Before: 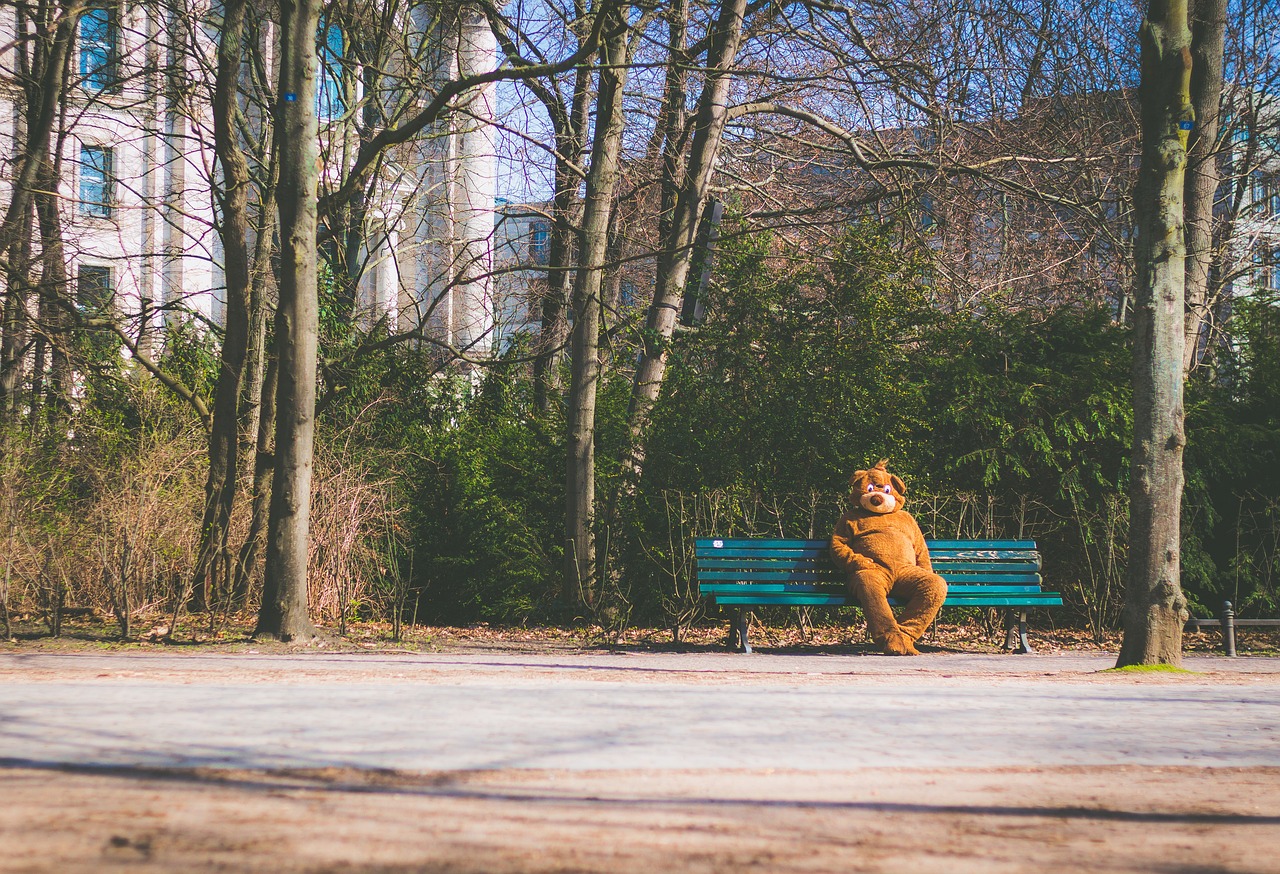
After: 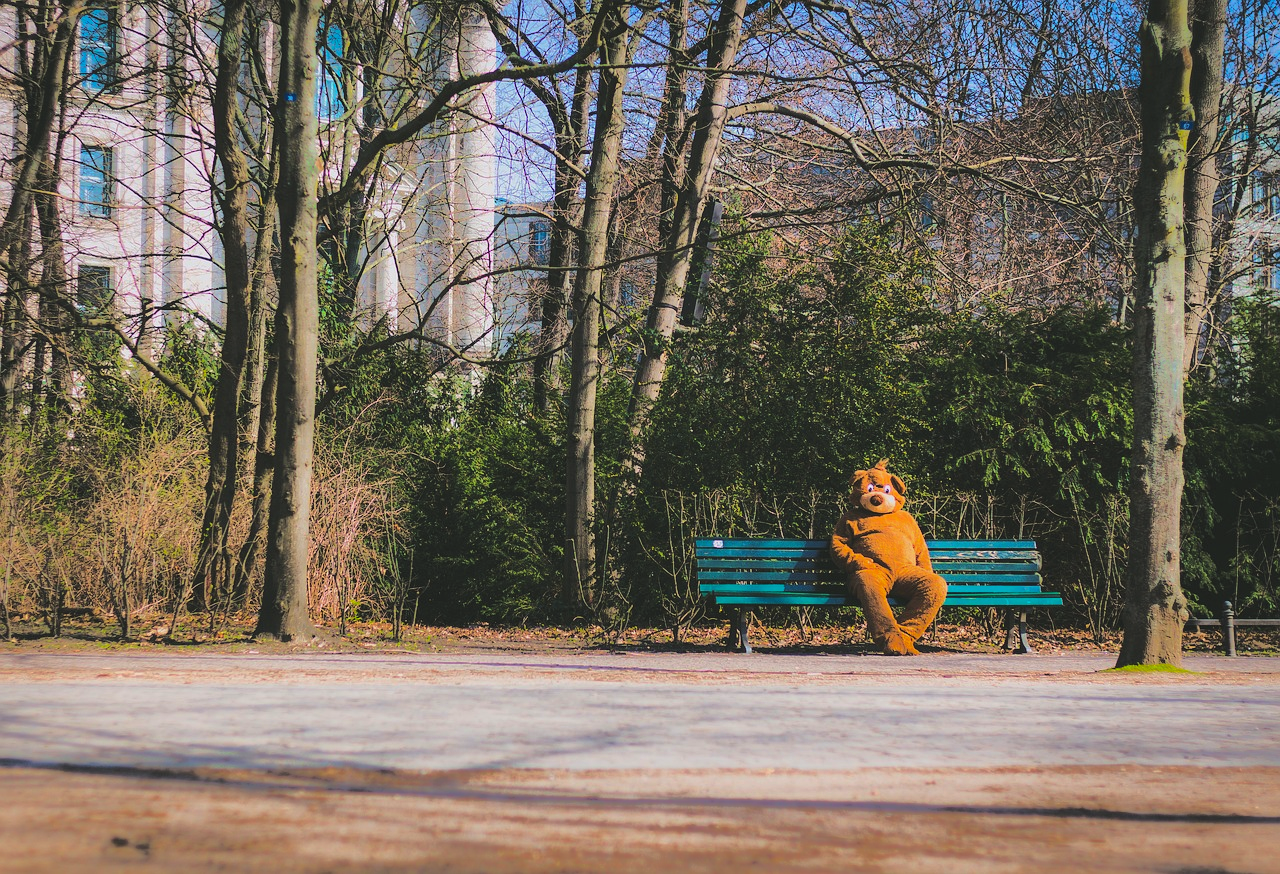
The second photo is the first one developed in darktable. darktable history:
tone curve: curves: ch0 [(0, 0.023) (0.132, 0.075) (0.256, 0.2) (0.454, 0.495) (0.708, 0.78) (0.844, 0.896) (1, 0.98)]; ch1 [(0, 0) (0.37, 0.308) (0.478, 0.46) (0.499, 0.5) (0.513, 0.508) (0.526, 0.533) (0.59, 0.612) (0.764, 0.804) (1, 1)]; ch2 [(0, 0) (0.312, 0.313) (0.461, 0.454) (0.48, 0.477) (0.503, 0.5) (0.526, 0.54) (0.564, 0.595) (0.631, 0.676) (0.713, 0.767) (0.985, 0.966)], color space Lab, linked channels, preserve colors none
shadows and highlights: shadows -18.91, highlights -73.13
